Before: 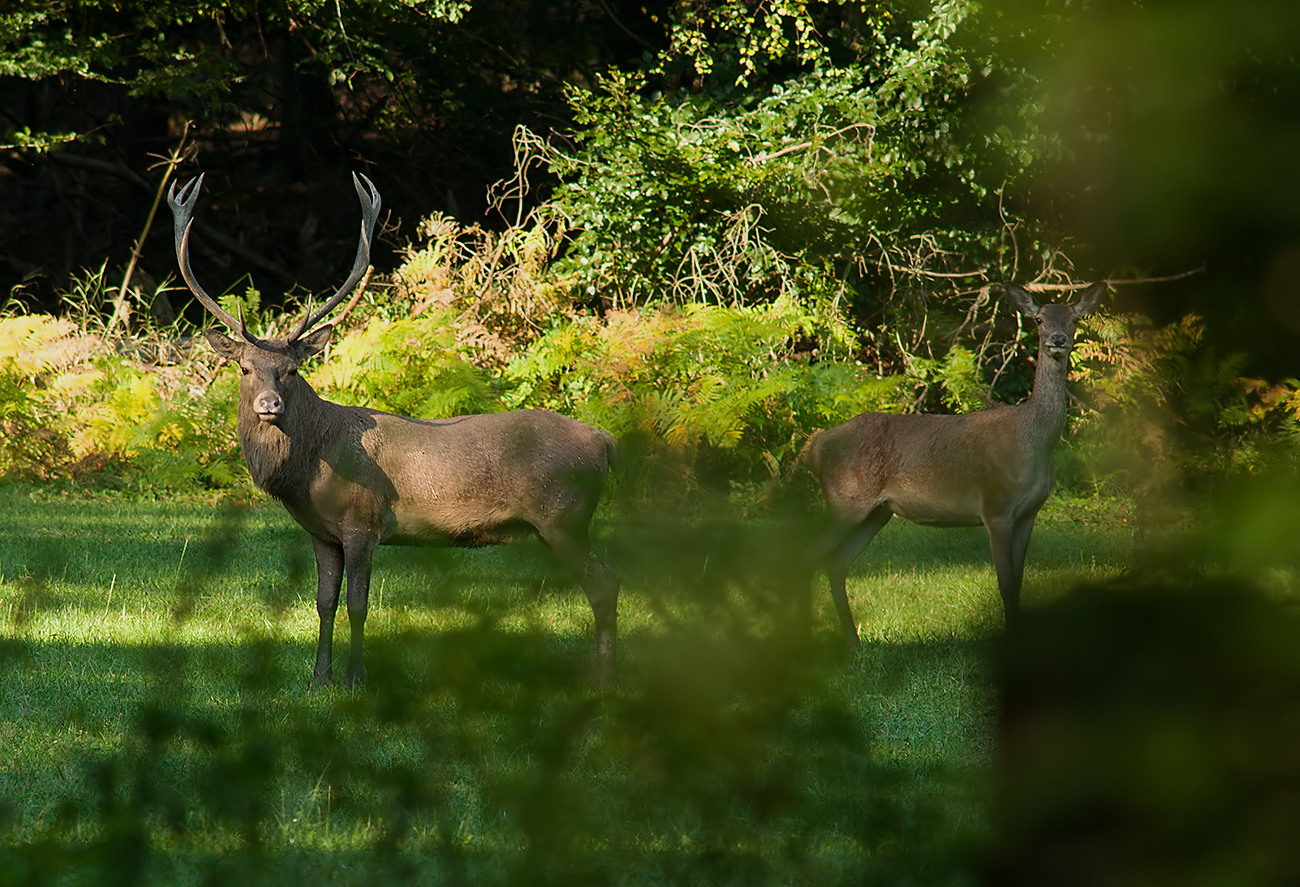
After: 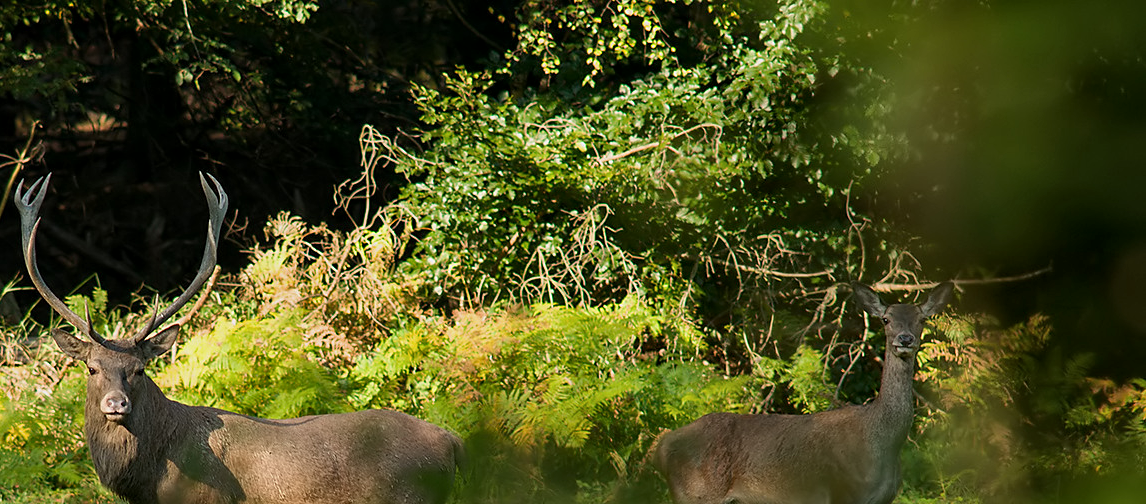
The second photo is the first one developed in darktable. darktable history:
crop and rotate: left 11.793%, bottom 43.154%
local contrast: mode bilateral grid, contrast 19, coarseness 50, detail 130%, midtone range 0.2
